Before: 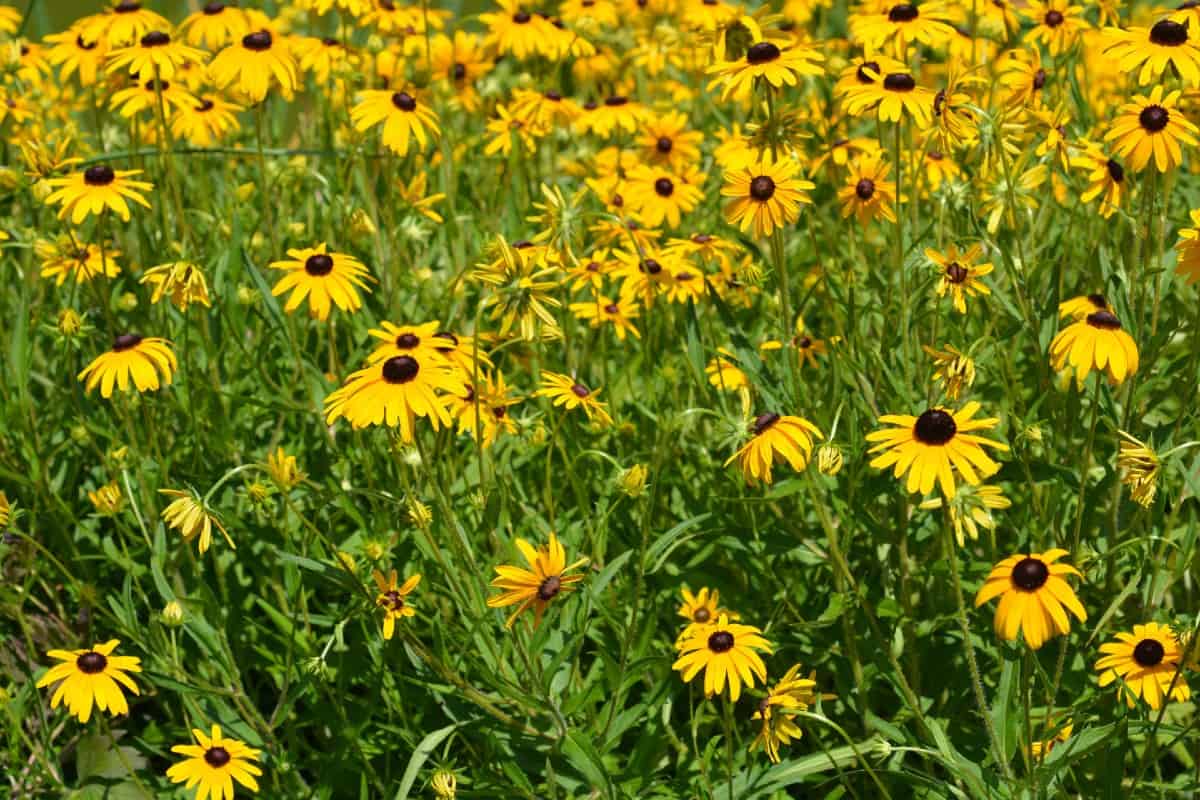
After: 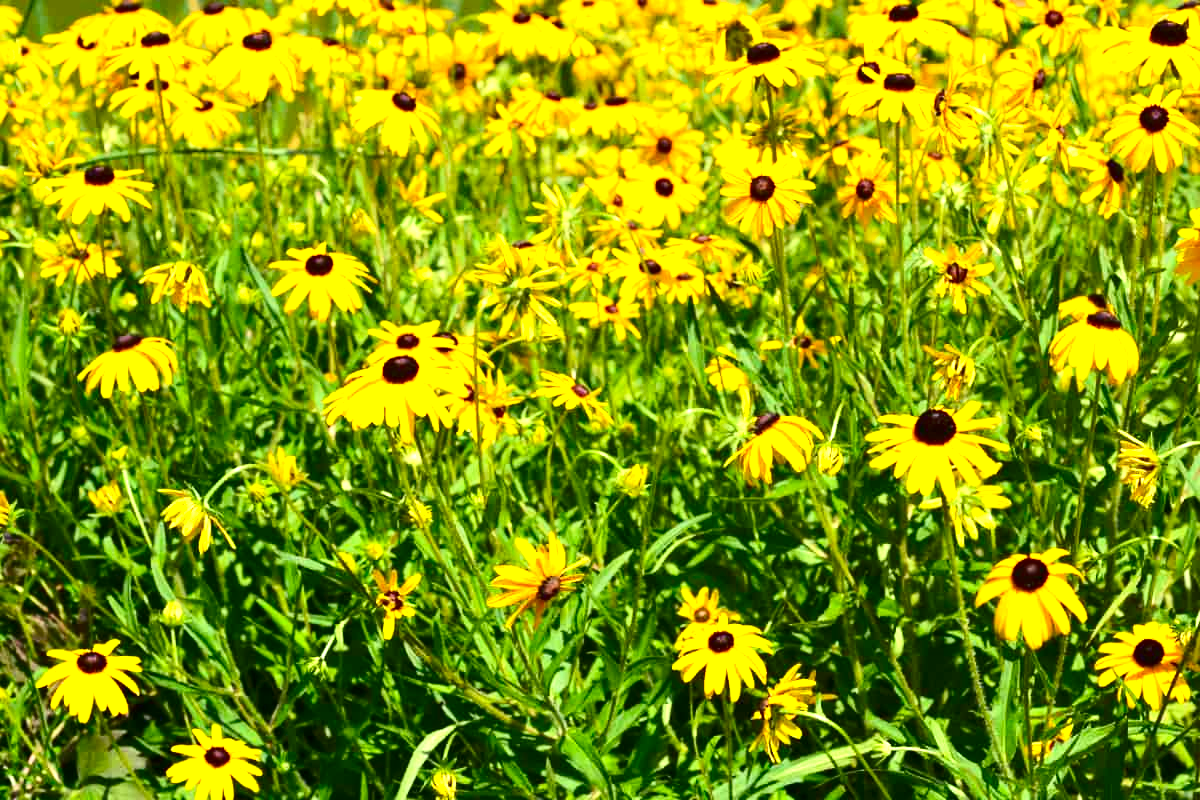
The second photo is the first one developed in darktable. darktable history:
exposure: black level correction 0, exposure 1.103 EV, compensate highlight preservation false
contrast brightness saturation: contrast 0.19, brightness -0.114, saturation 0.211
